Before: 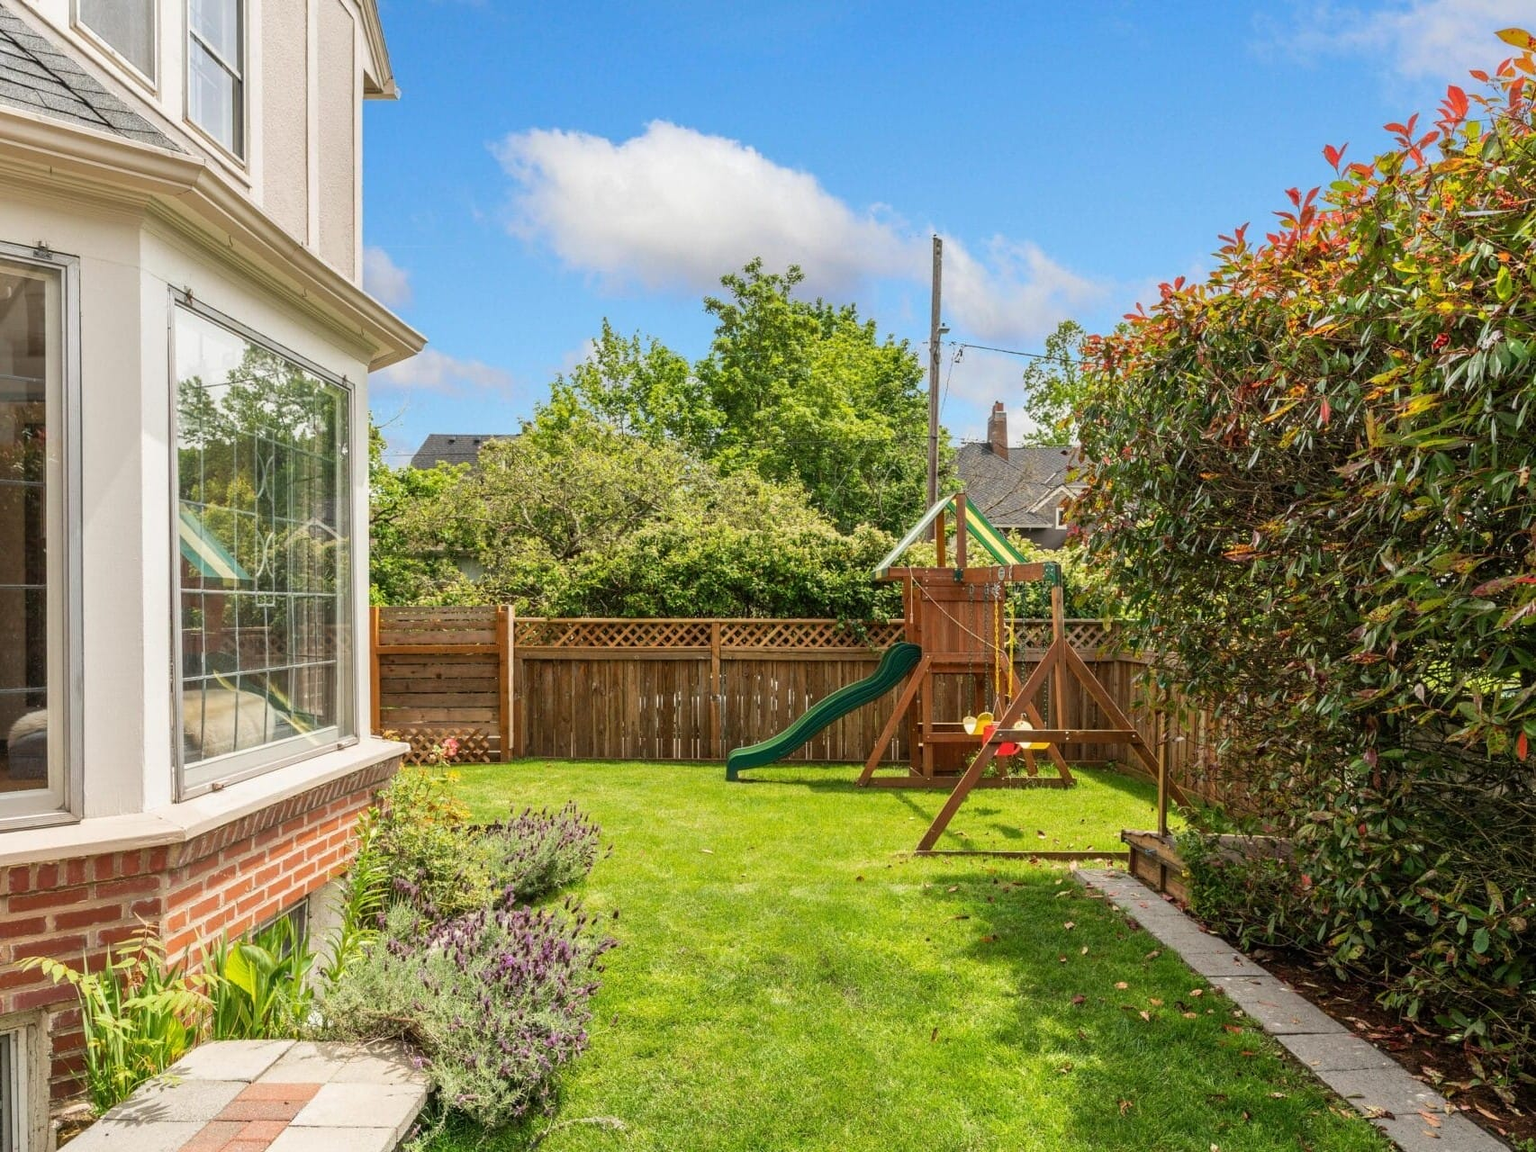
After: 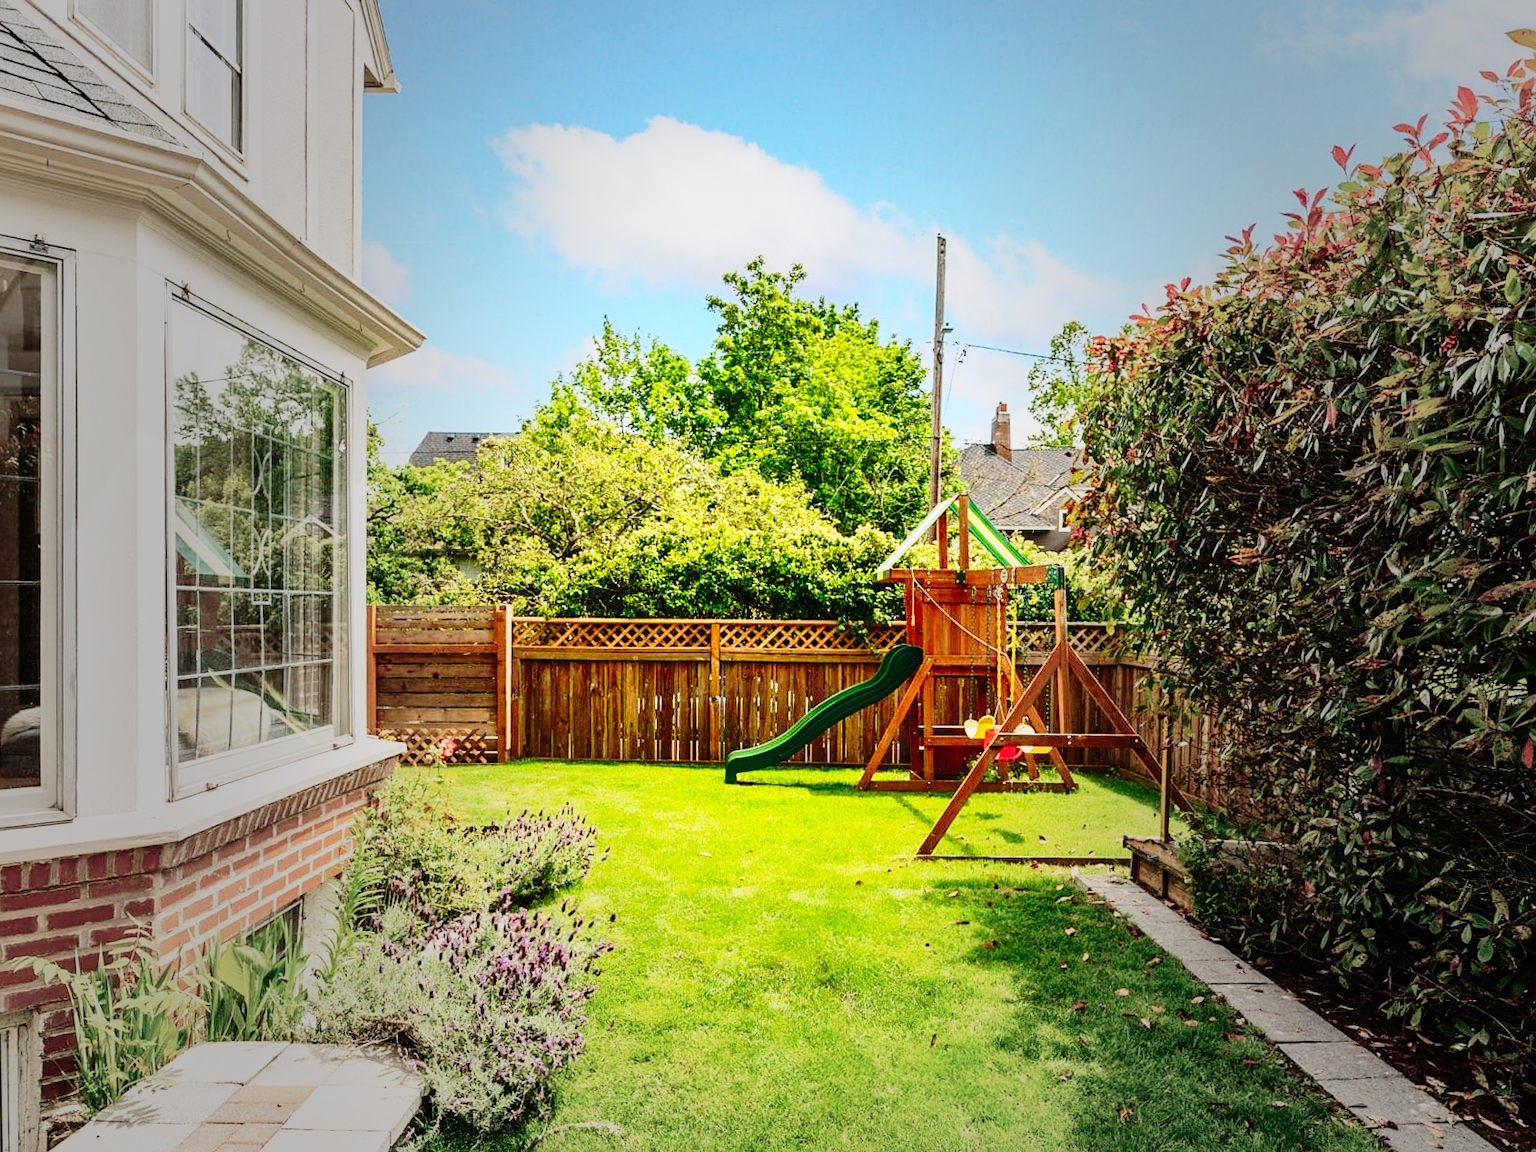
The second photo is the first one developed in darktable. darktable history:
base curve: curves: ch0 [(0, 0) (0.04, 0.03) (0.133, 0.232) (0.448, 0.748) (0.843, 0.968) (1, 1)], preserve colors none
crop and rotate: angle -0.364°
sharpen: amount 0.214
contrast brightness saturation: contrast 0.165, saturation 0.325
tone equalizer: edges refinement/feathering 500, mask exposure compensation -1.57 EV, preserve details no
vignetting: fall-off start 16.39%, fall-off radius 99.47%, width/height ratio 0.716, dithering 8-bit output
